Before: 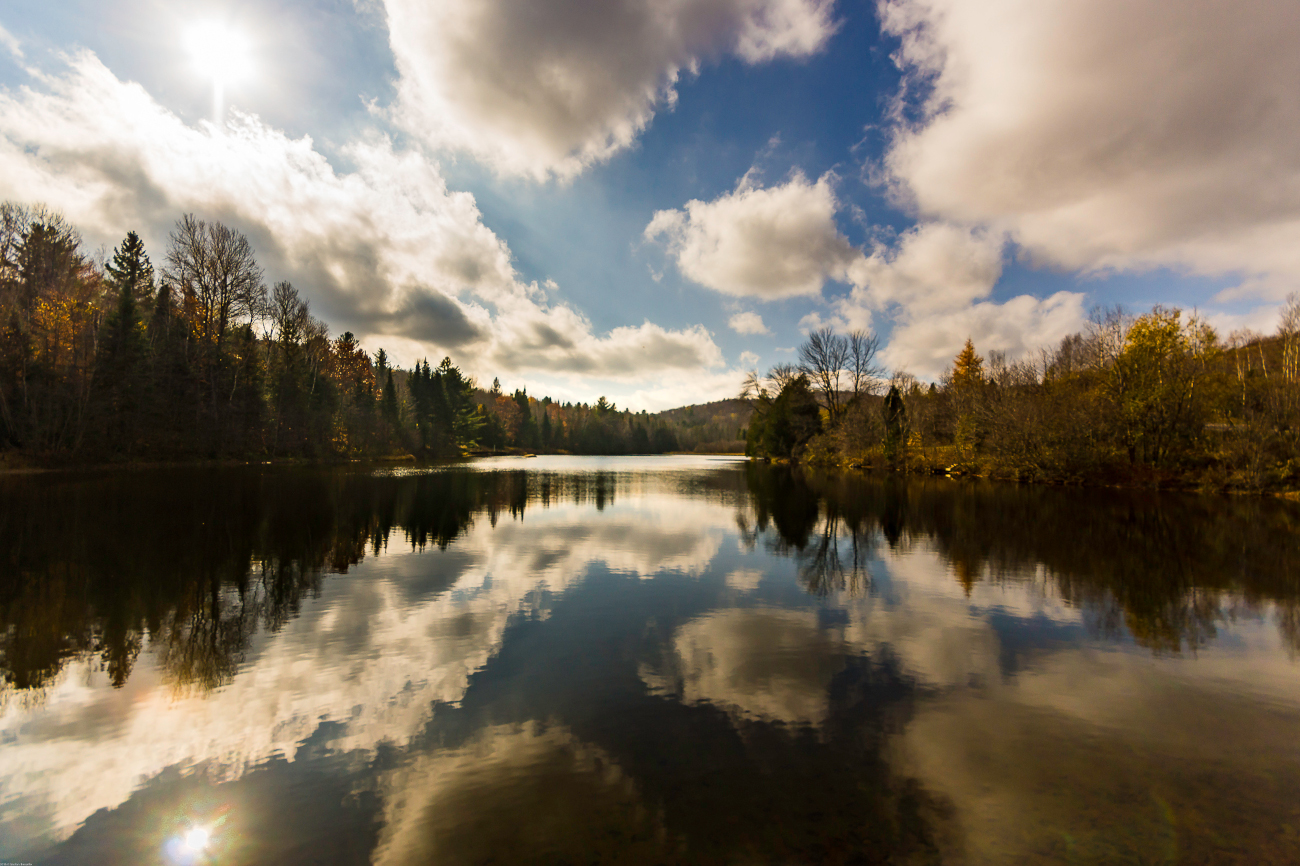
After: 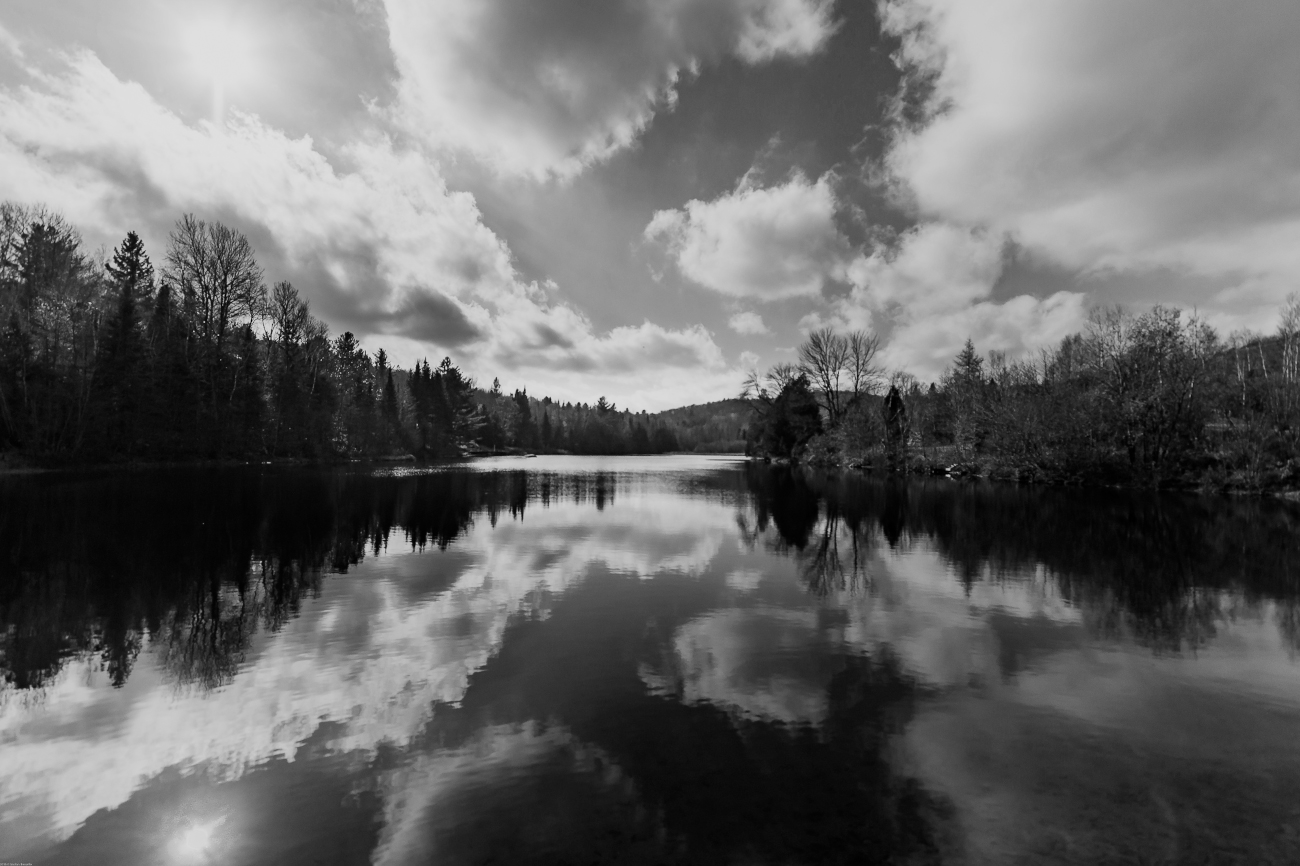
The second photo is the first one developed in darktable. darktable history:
color balance rgb: perceptual saturation grading › global saturation 35%, perceptual saturation grading › highlights -25%, perceptual saturation grading › shadows 50%
white balance: red 0.98, blue 1.034
filmic rgb: black relative exposure -11.35 EV, white relative exposure 3.22 EV, hardness 6.76, color science v6 (2022)
monochrome: a 14.95, b -89.96
